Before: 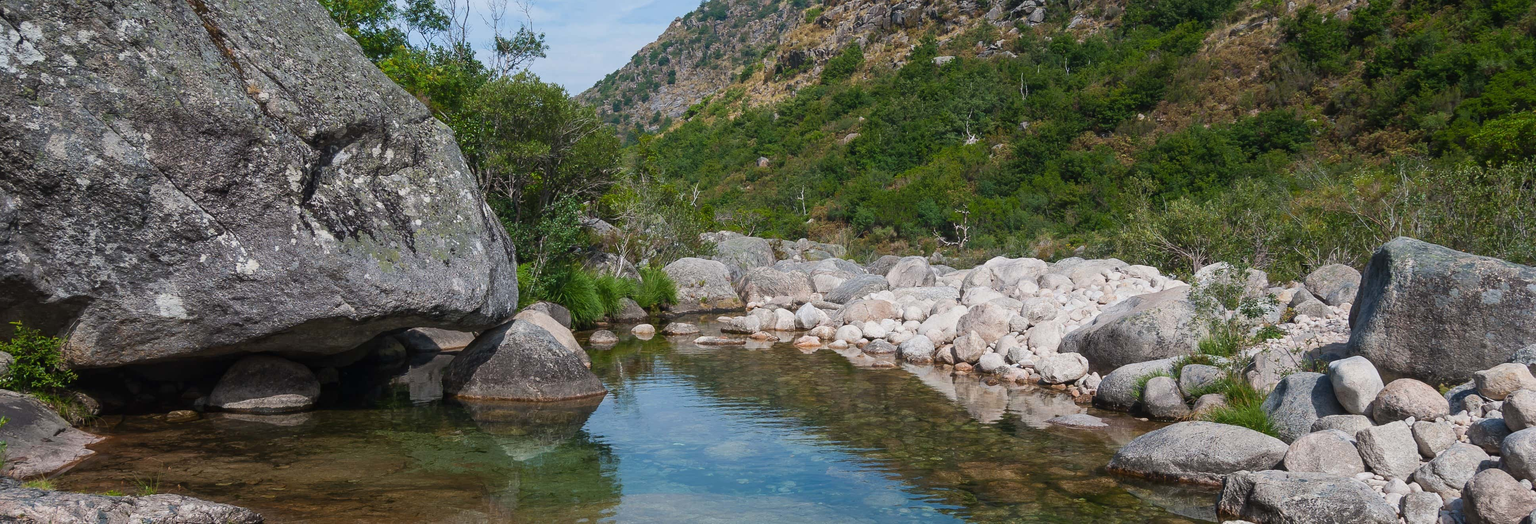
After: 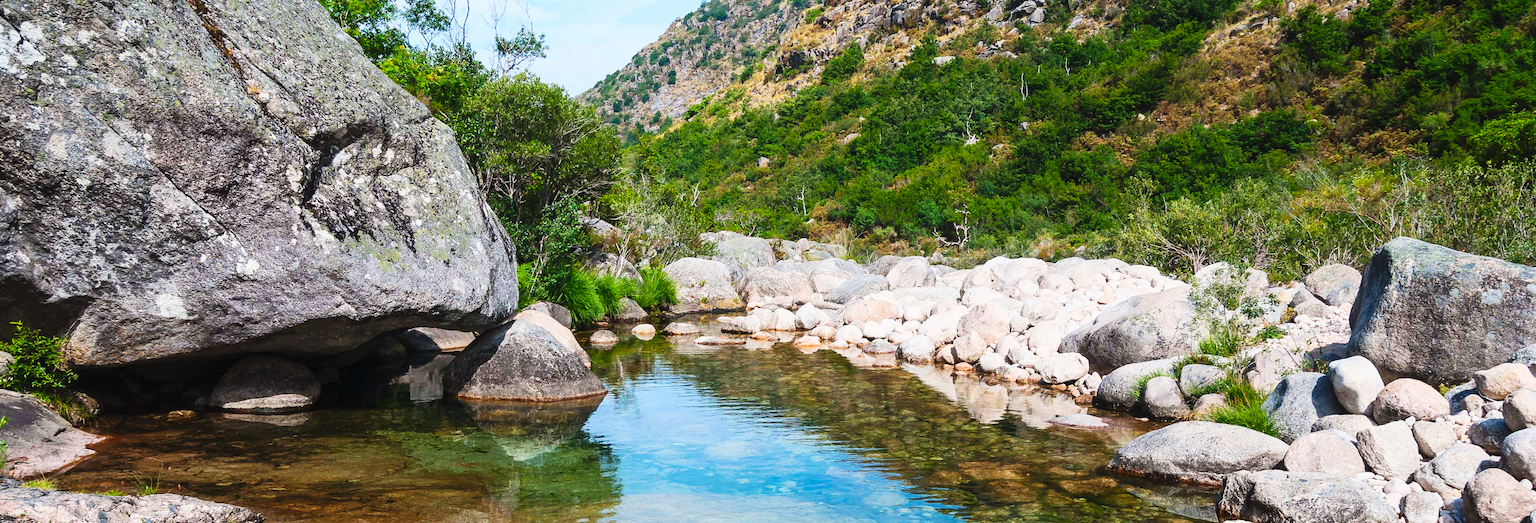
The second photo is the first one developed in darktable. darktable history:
base curve: curves: ch0 [(0, 0) (0.032, 0.025) (0.121, 0.166) (0.206, 0.329) (0.605, 0.79) (1, 1)], preserve colors none
contrast brightness saturation: contrast 0.201, brightness 0.161, saturation 0.227
